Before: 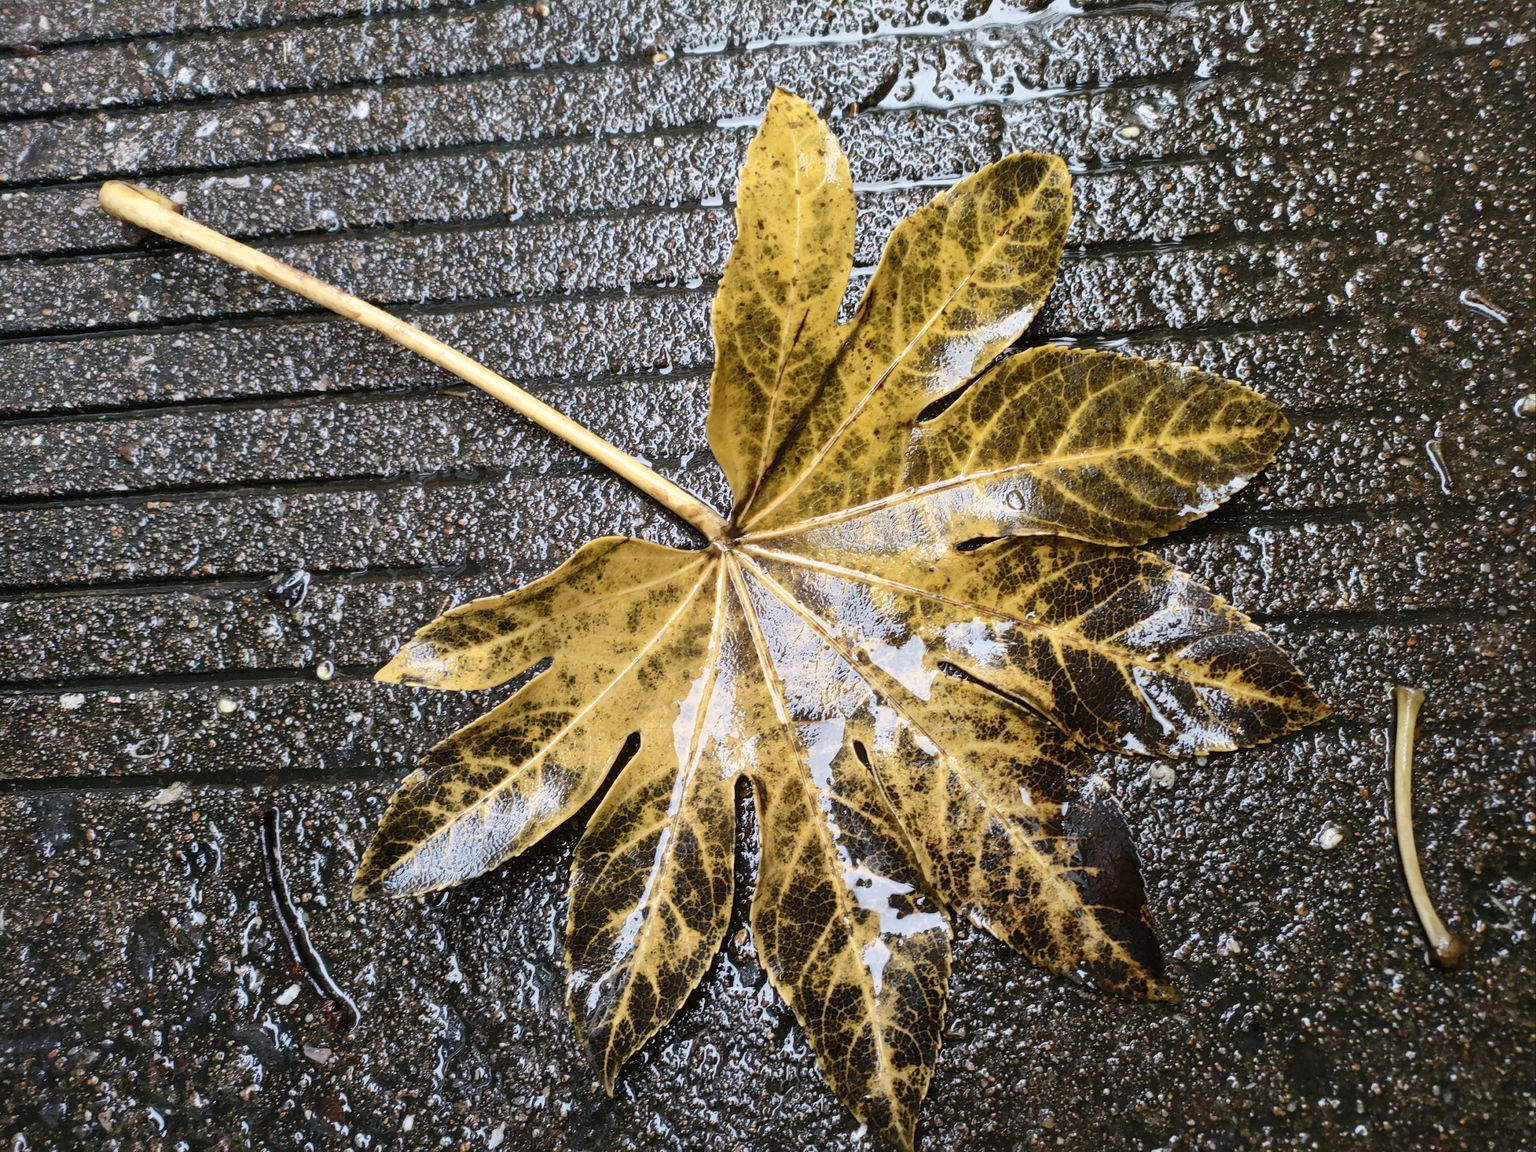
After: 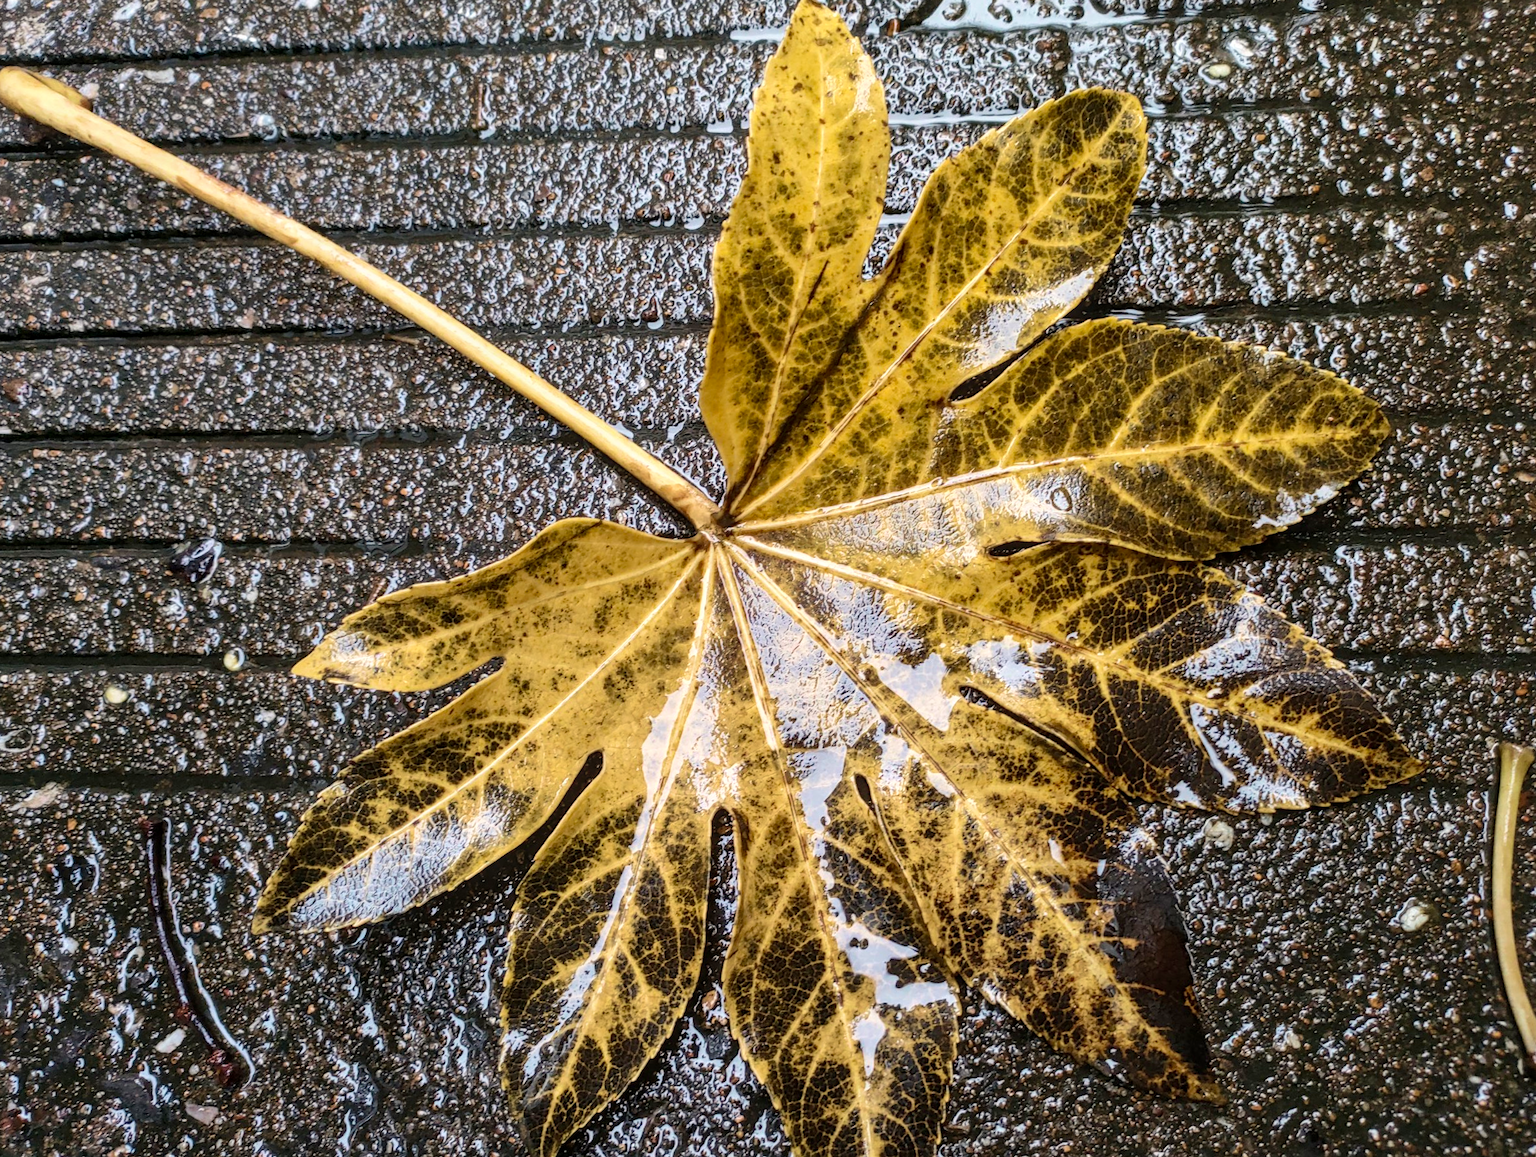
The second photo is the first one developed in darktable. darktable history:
crop and rotate: angle -2.91°, left 5.273%, top 5.175%, right 4.758%, bottom 4.431%
color correction: highlights b* 2.97
local contrast: on, module defaults
velvia: on, module defaults
